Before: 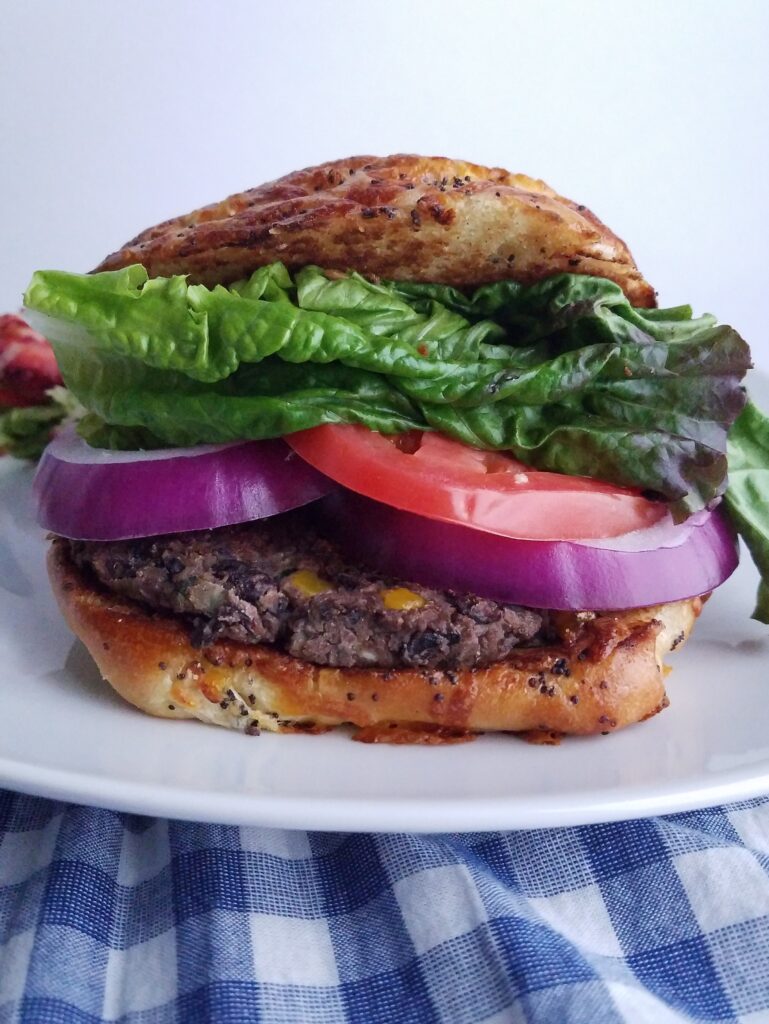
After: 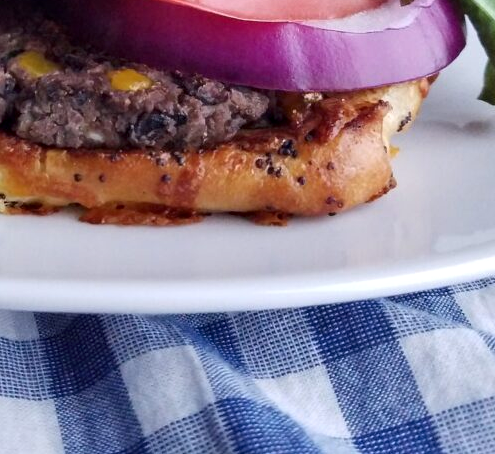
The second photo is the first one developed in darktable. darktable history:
crop and rotate: left 35.514%, top 50.691%, bottom 4.963%
contrast equalizer: y [[0.6 ×6], [0.55 ×6], [0 ×6], [0 ×6], [0 ×6]], mix 0.297
